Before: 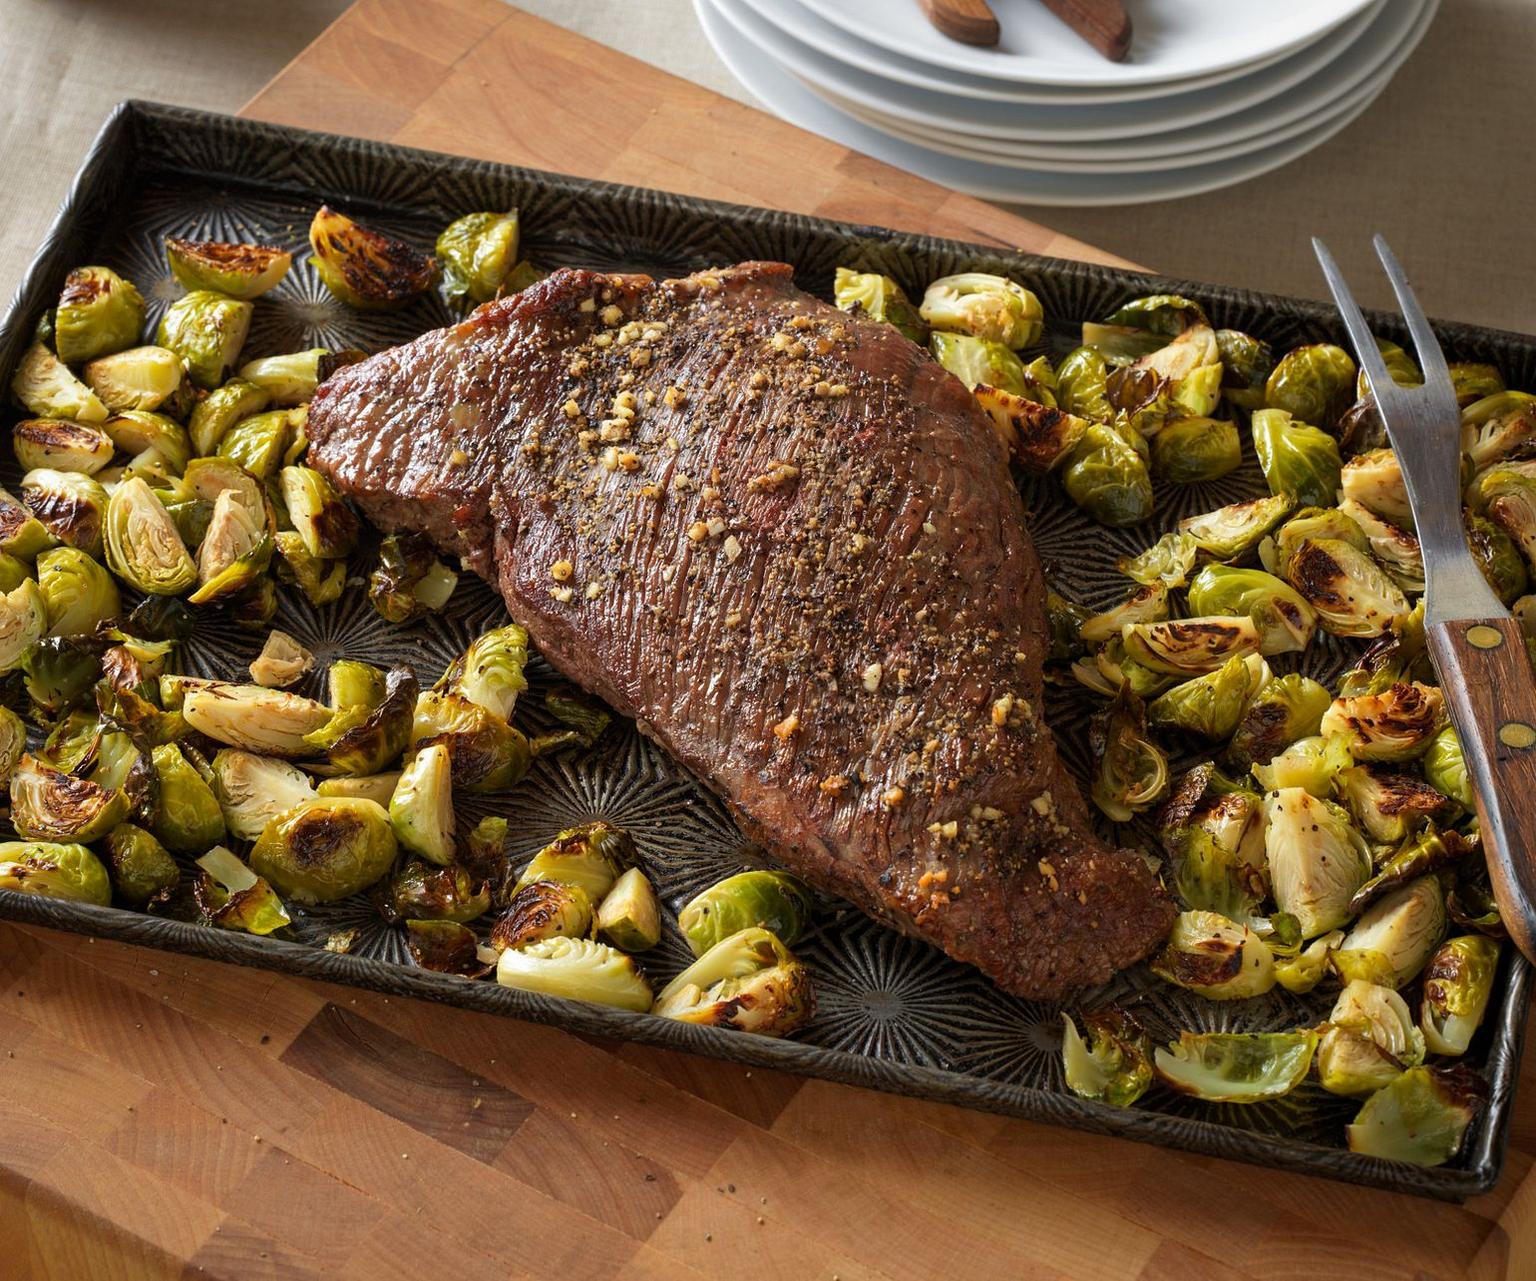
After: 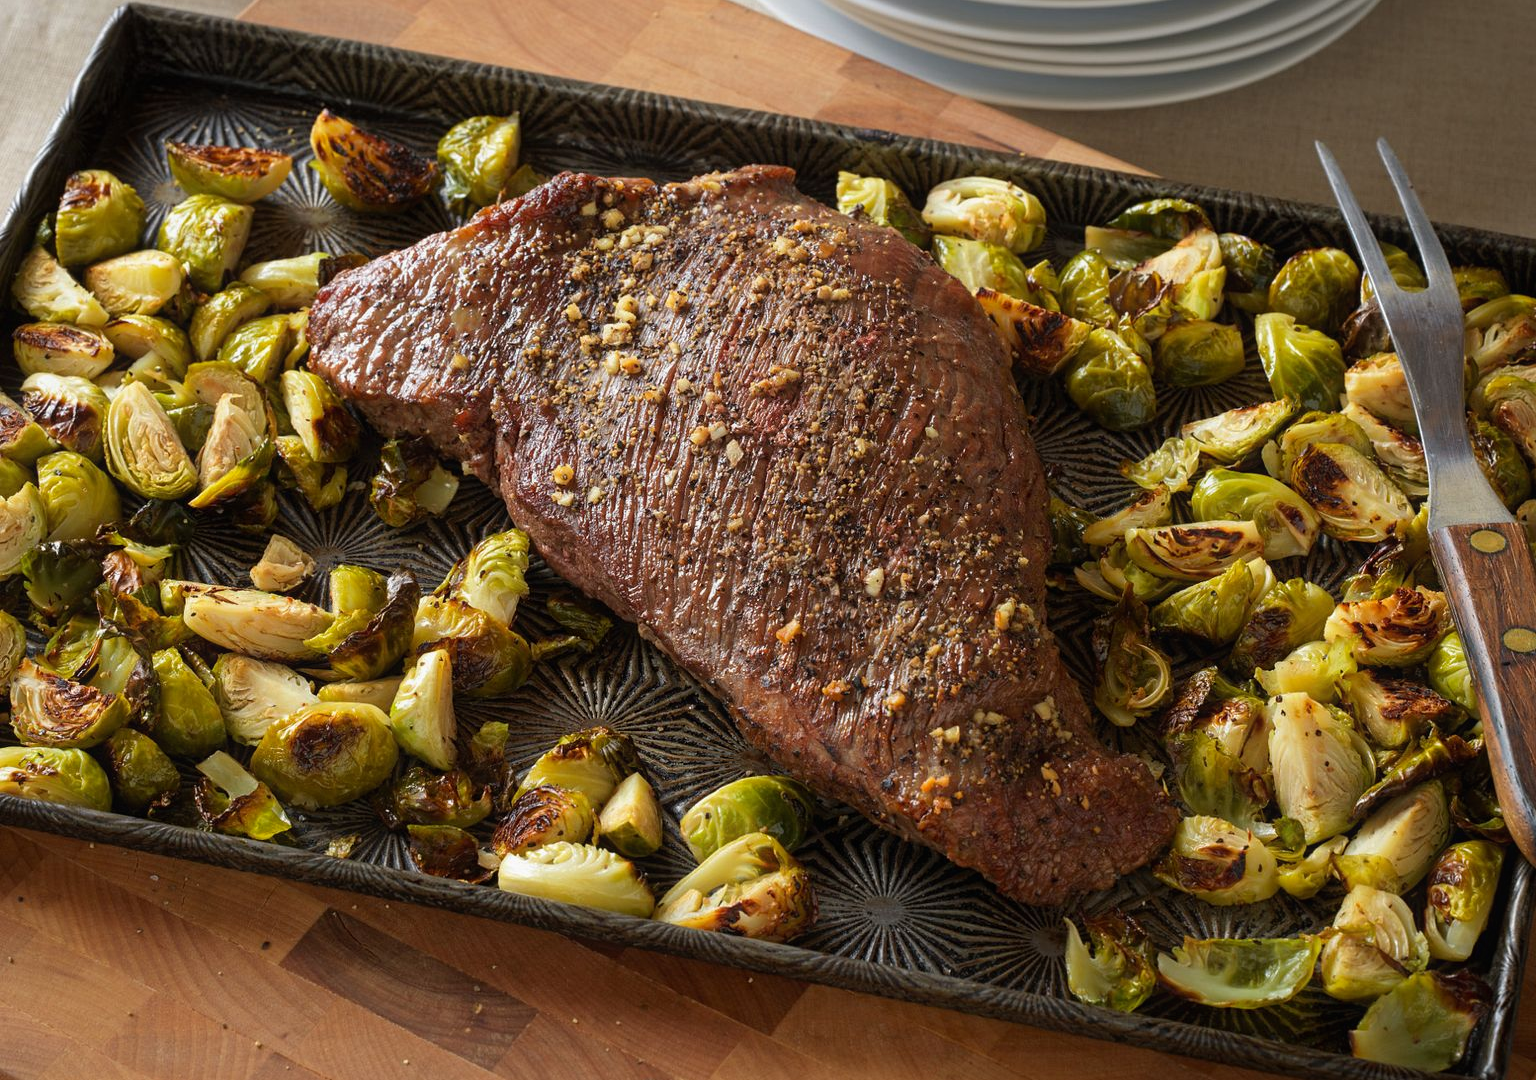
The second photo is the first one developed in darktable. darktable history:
crop: top 7.625%, bottom 8.027%
contrast equalizer: y [[0.5, 0.5, 0.468, 0.5, 0.5, 0.5], [0.5 ×6], [0.5 ×6], [0 ×6], [0 ×6]]
